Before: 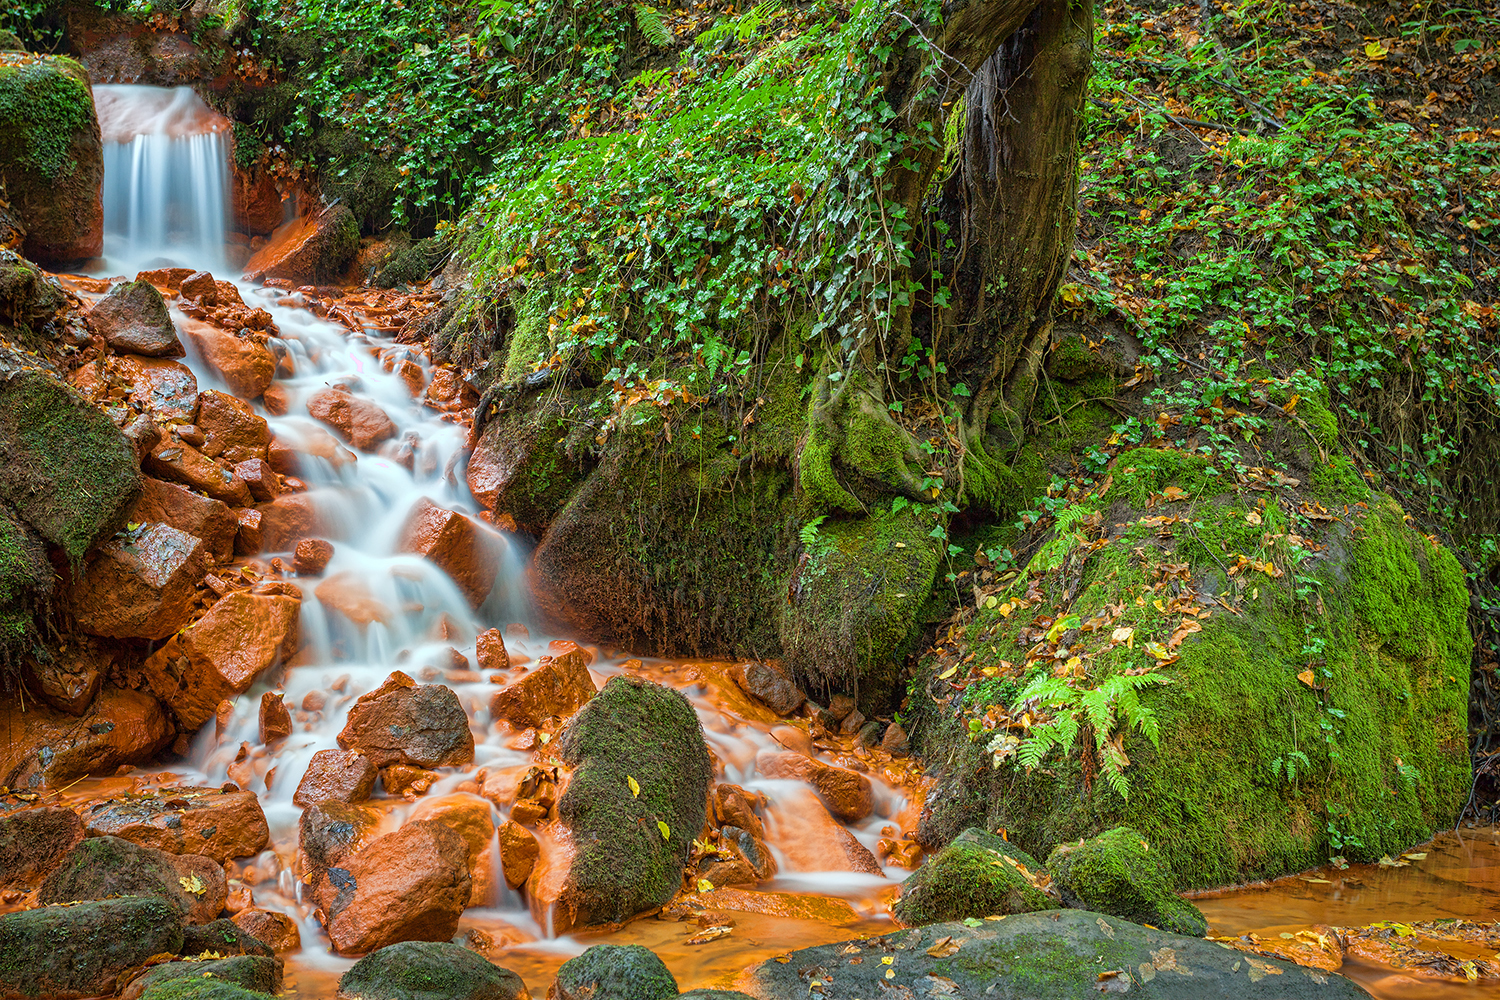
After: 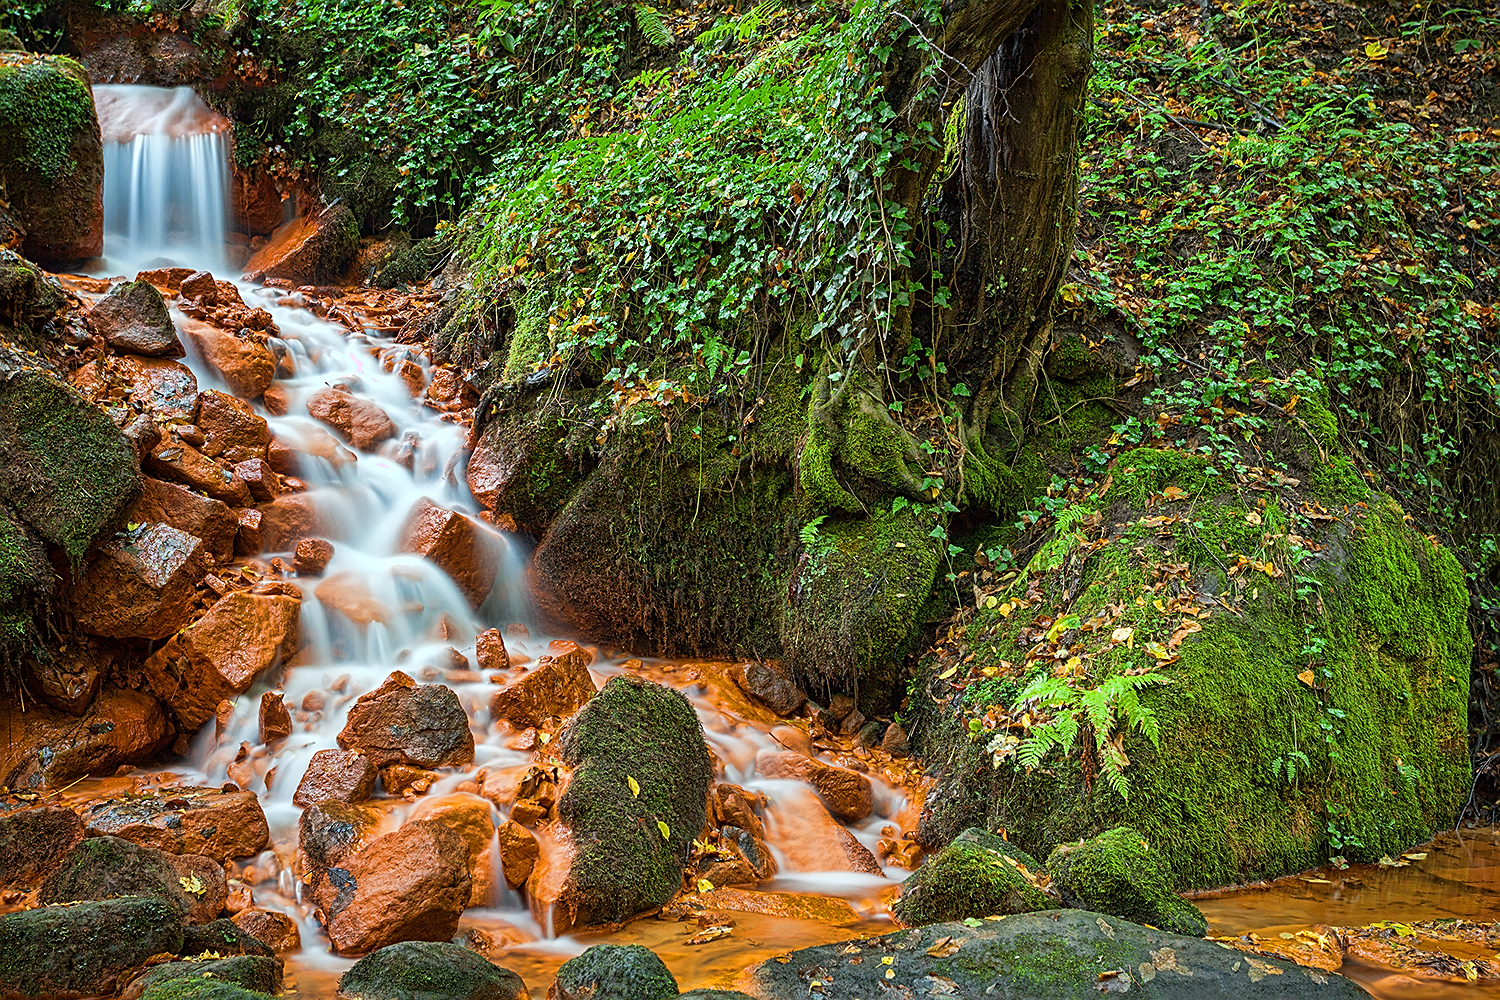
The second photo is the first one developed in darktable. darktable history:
tone equalizer: -8 EV -0.417 EV, -7 EV -0.389 EV, -6 EV -0.333 EV, -5 EV -0.222 EV, -3 EV 0.222 EV, -2 EV 0.333 EV, -1 EV 0.389 EV, +0 EV 0.417 EV, edges refinement/feathering 500, mask exposure compensation -1.57 EV, preserve details no
sharpen: on, module defaults
exposure: black level correction 0, compensate exposure bias true, compensate highlight preservation false
